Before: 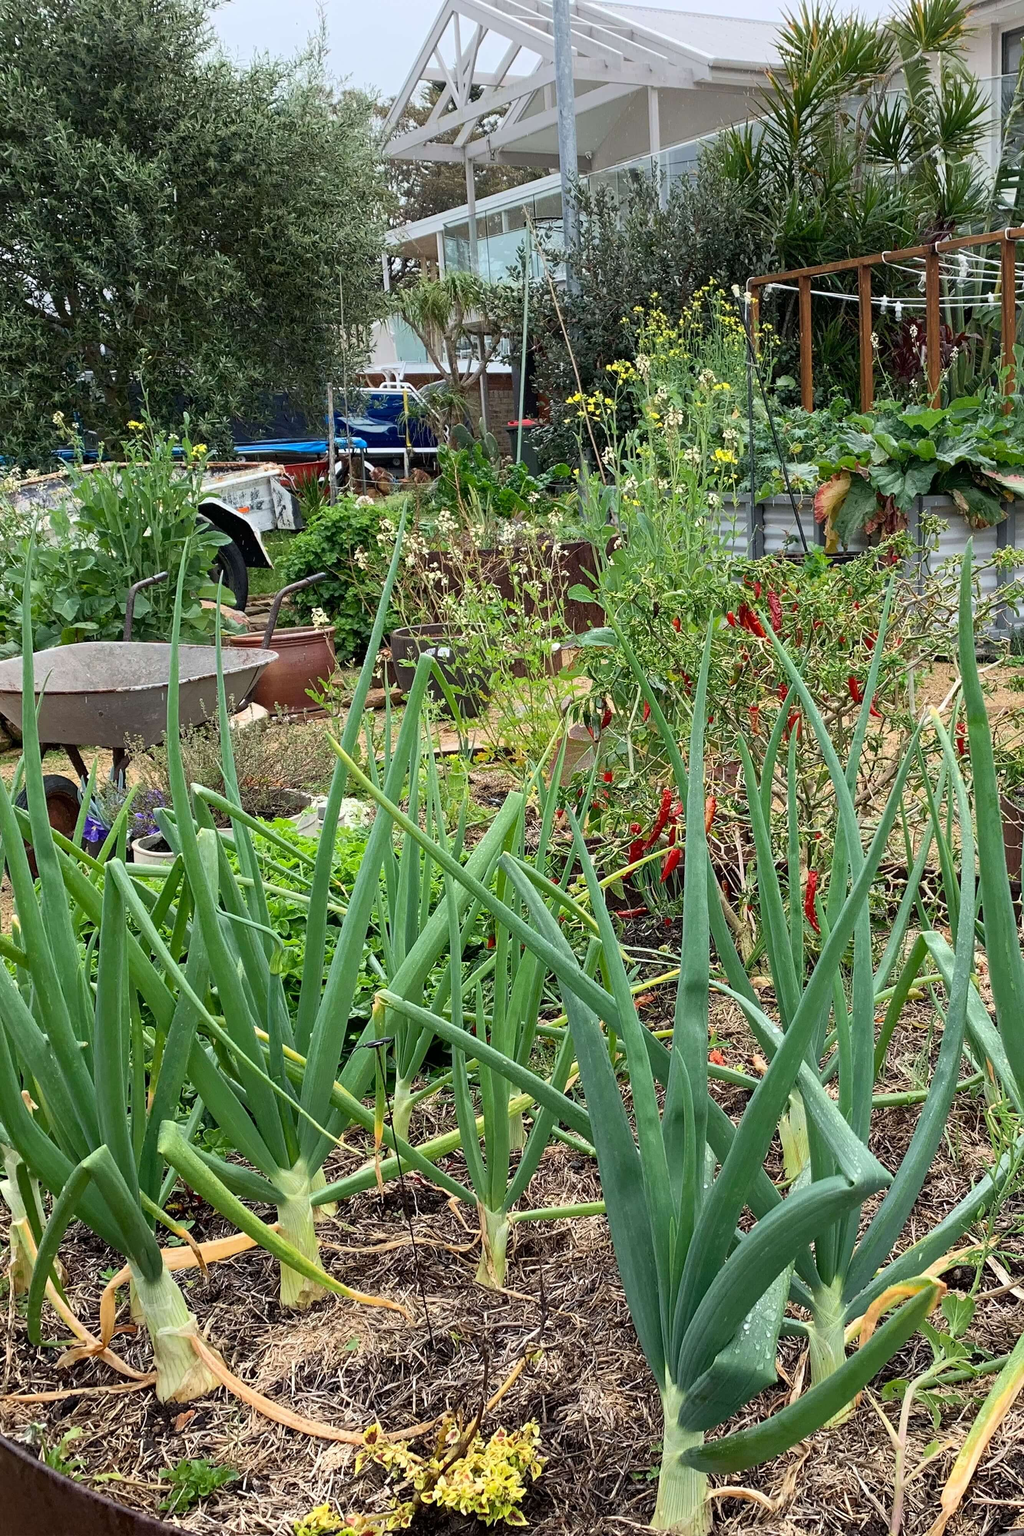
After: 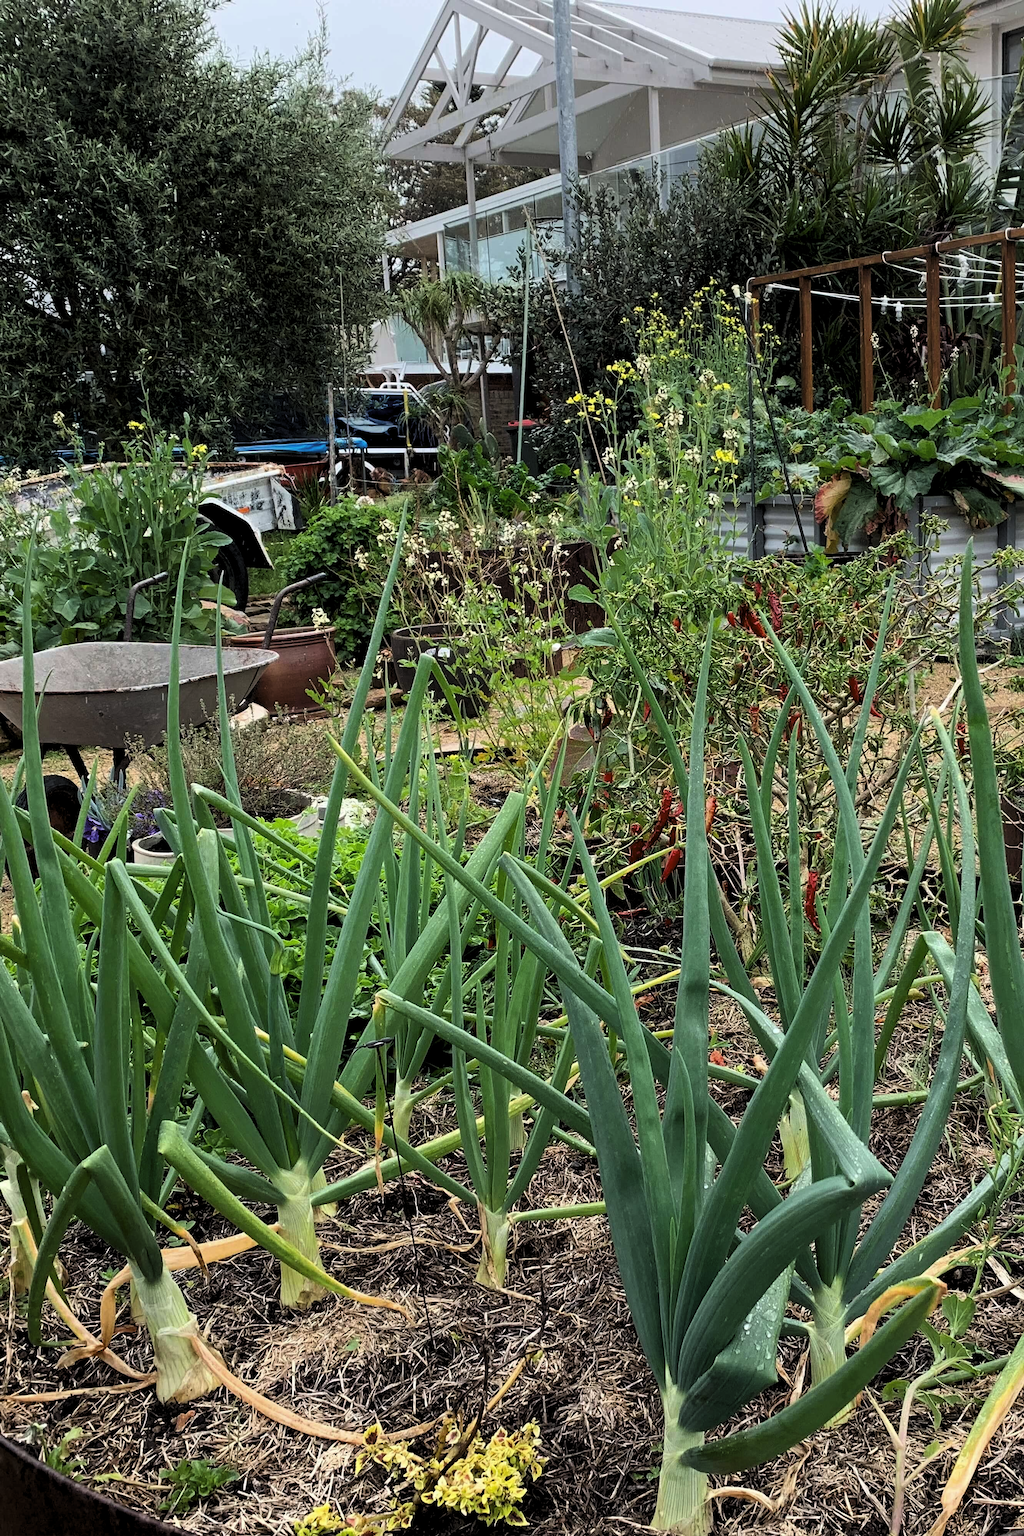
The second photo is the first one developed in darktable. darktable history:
levels: white 99.96%, levels [0.116, 0.574, 1]
